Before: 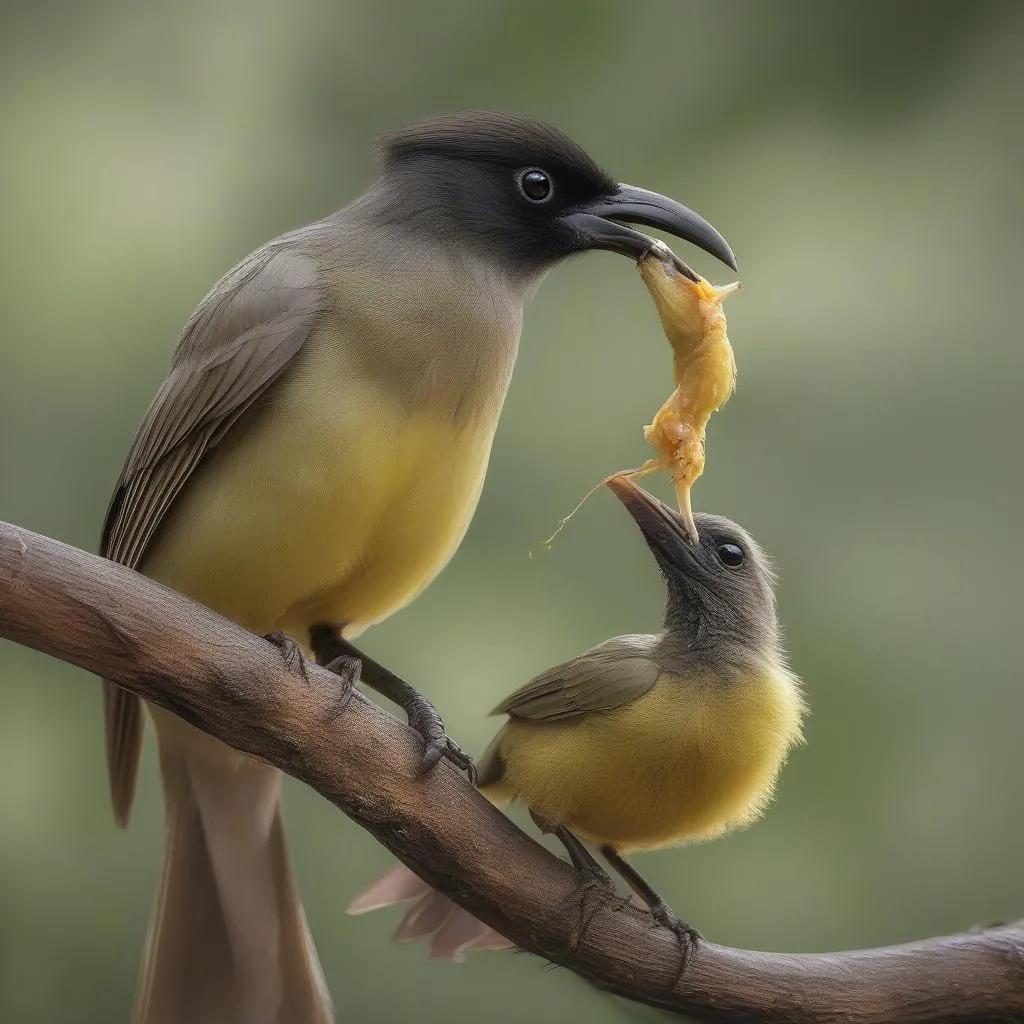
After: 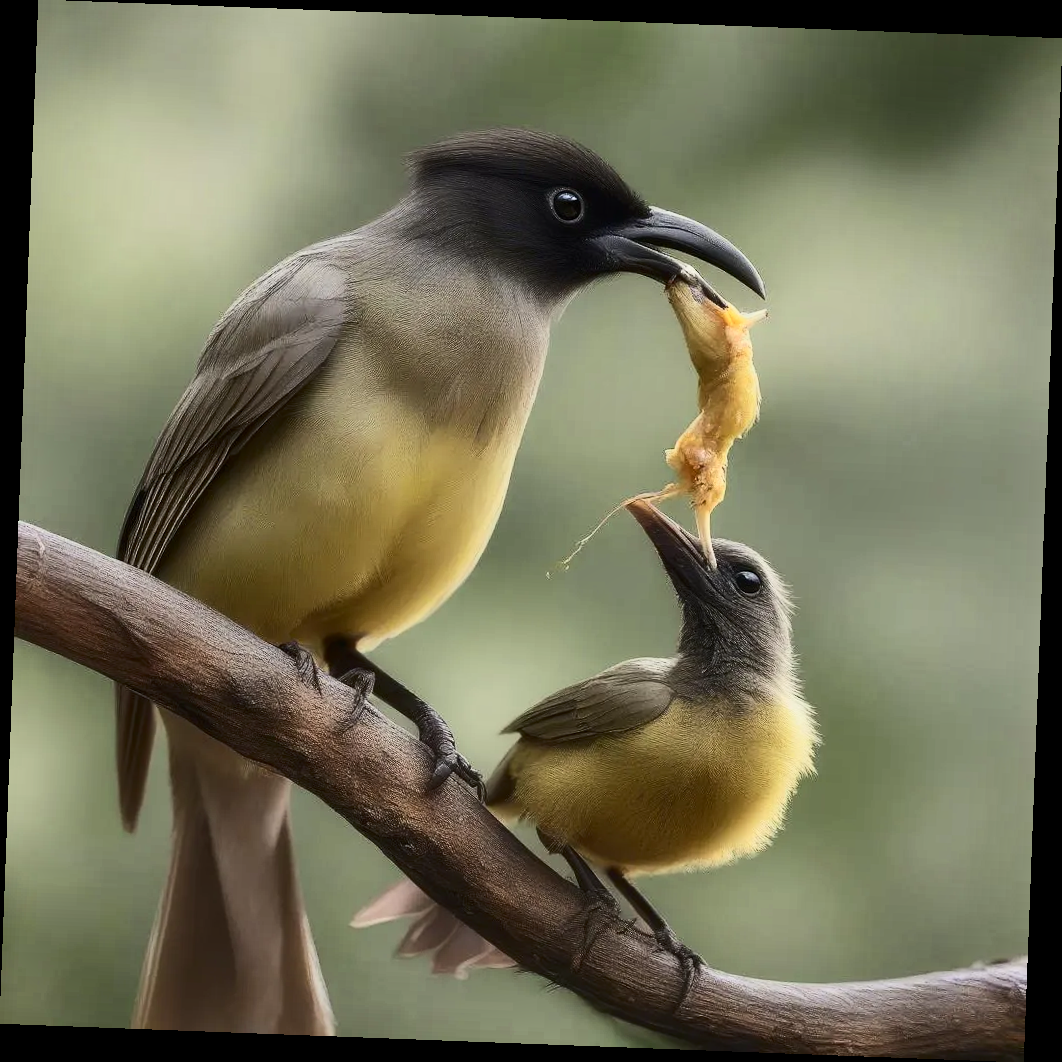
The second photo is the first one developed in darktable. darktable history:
contrast brightness saturation: contrast 0.39, brightness 0.1
rotate and perspective: rotation 2.17°, automatic cropping off
shadows and highlights: white point adjustment -3.64, highlights -63.34, highlights color adjustment 42%, soften with gaussian
